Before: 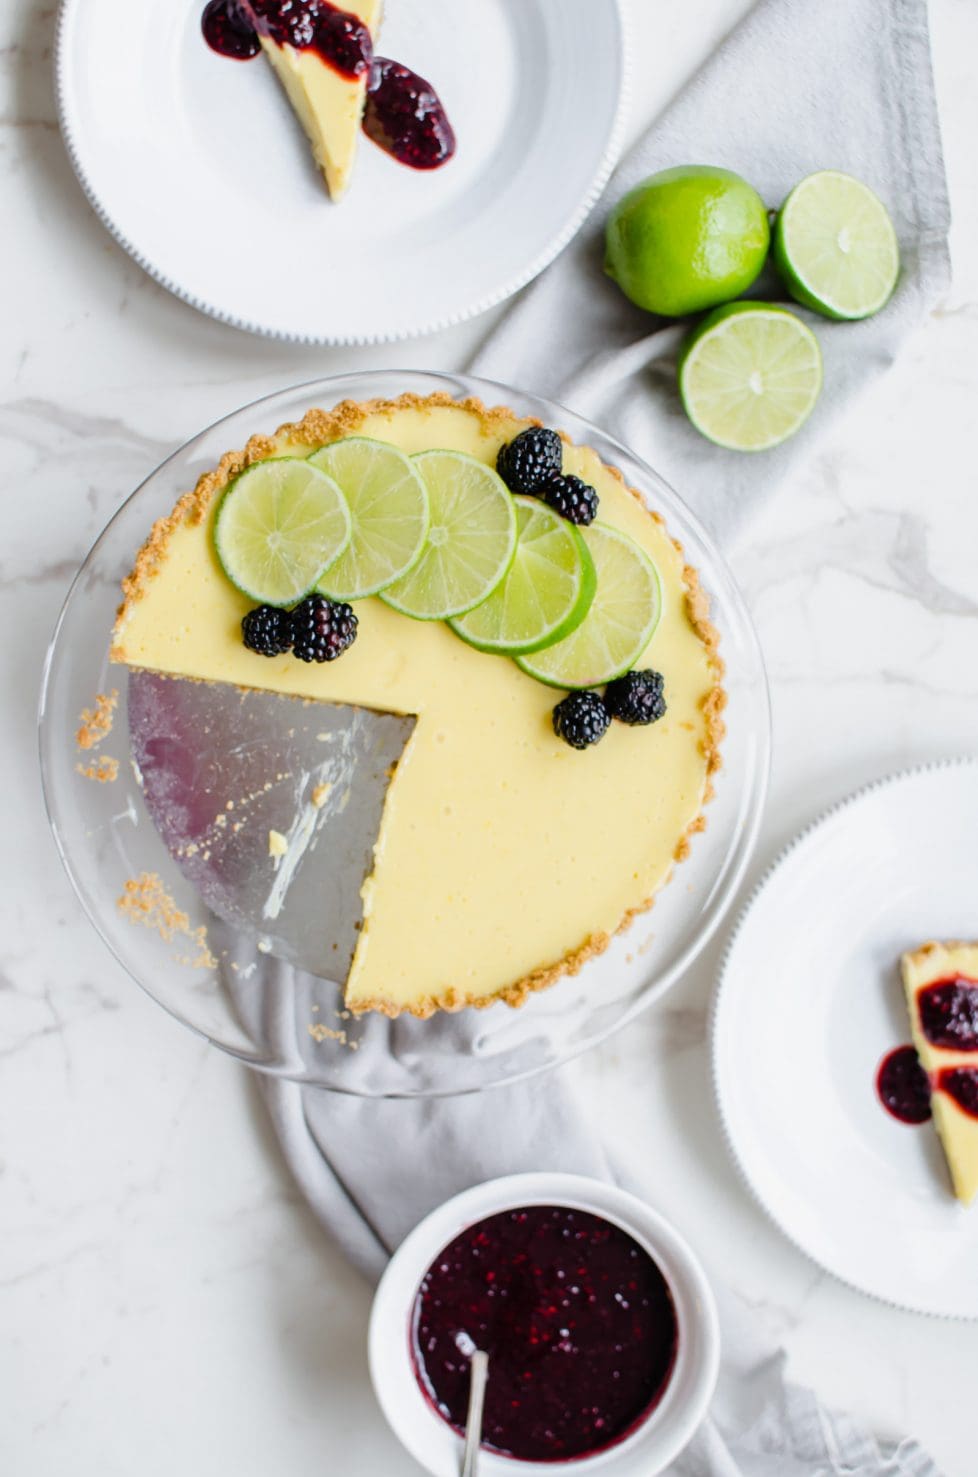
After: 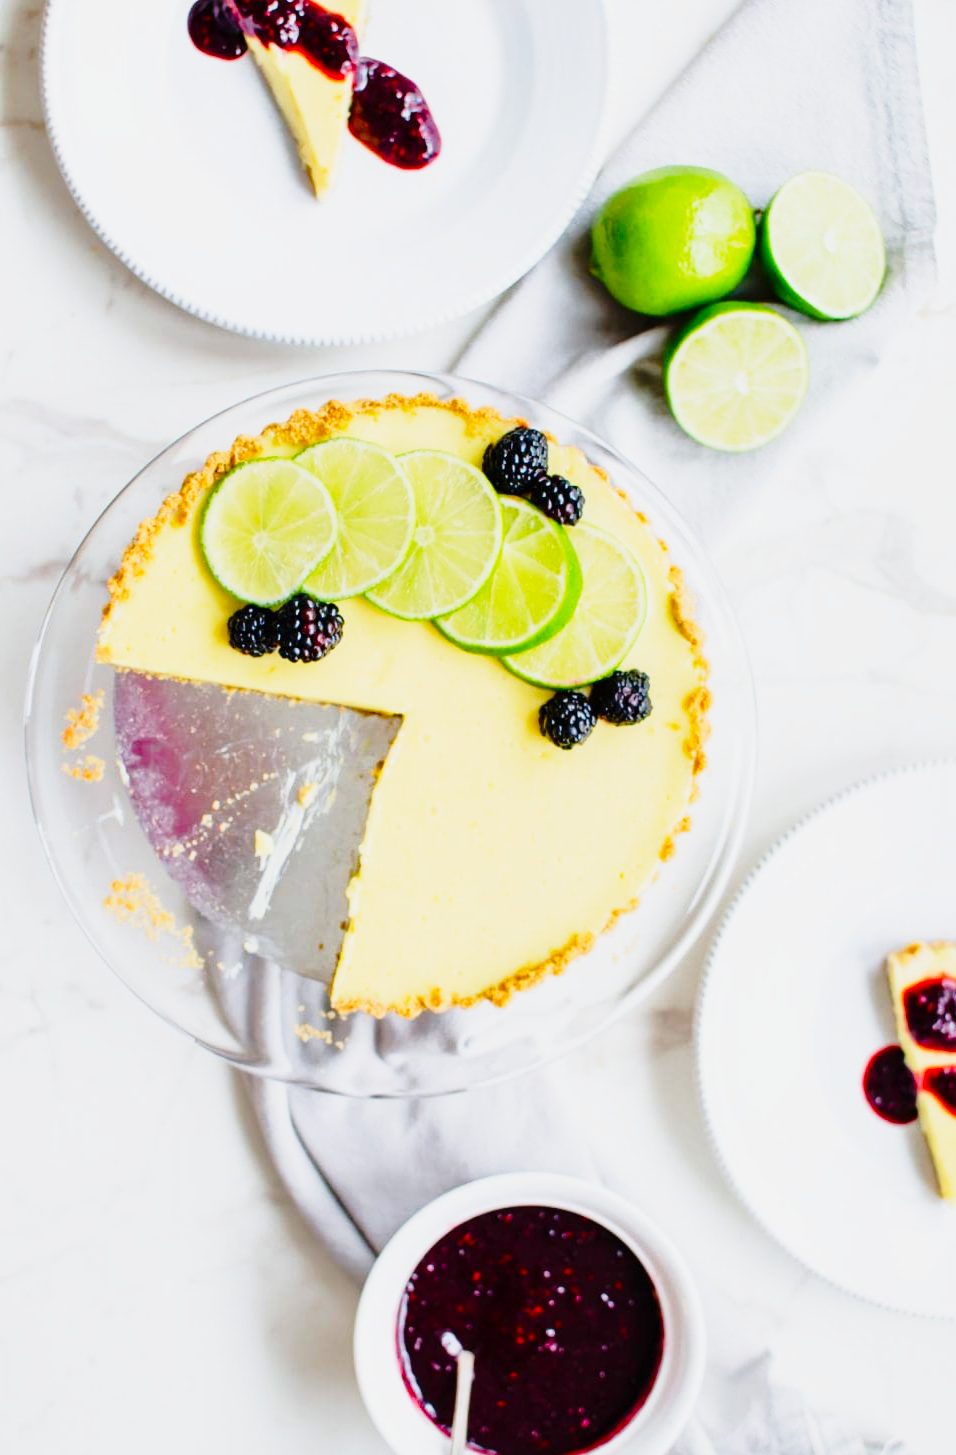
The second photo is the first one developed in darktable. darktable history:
levels: mode automatic, levels [0.052, 0.496, 0.908]
crop and rotate: left 1.444%, right 0.739%, bottom 1.458%
base curve: curves: ch0 [(0, 0) (0.028, 0.03) (0.121, 0.232) (0.46, 0.748) (0.859, 0.968) (1, 1)], preserve colors none
contrast brightness saturation: contrast 0.156, saturation 0.328
shadows and highlights: shadows 25.71, white point adjustment -3.08, highlights -30.13, shadows color adjustment 97.68%
